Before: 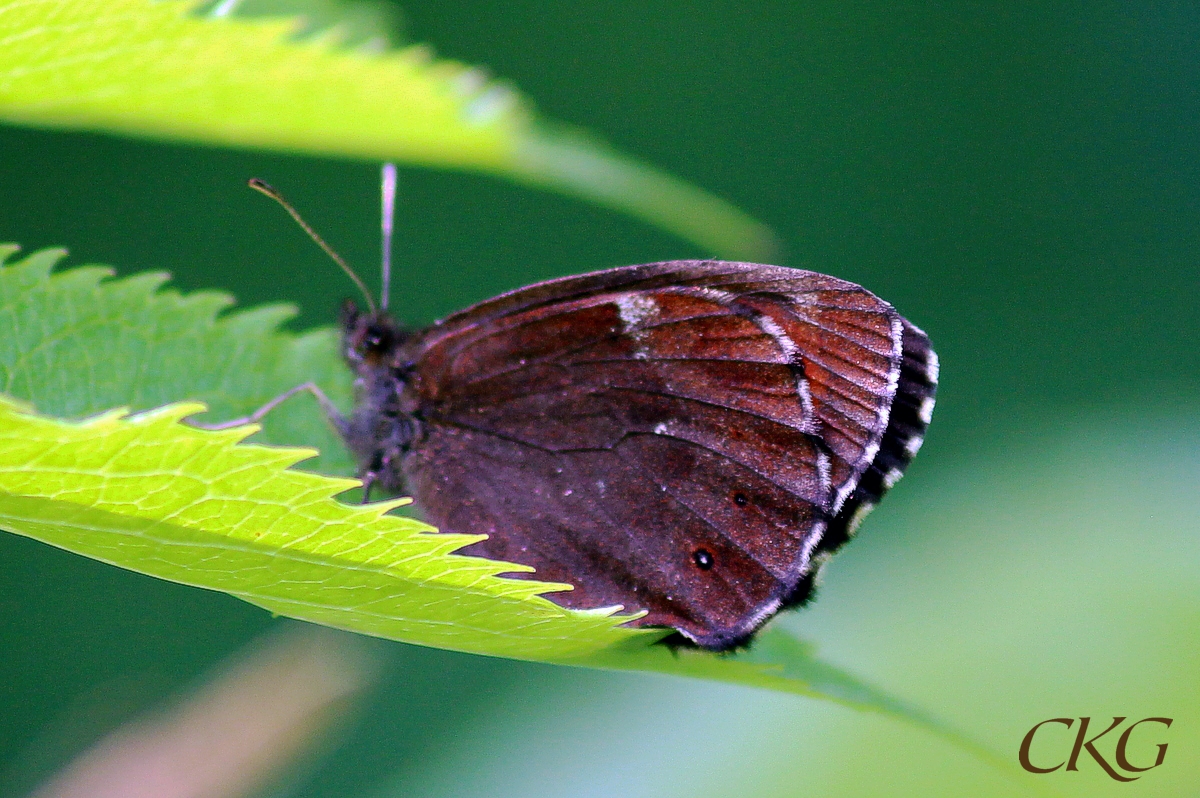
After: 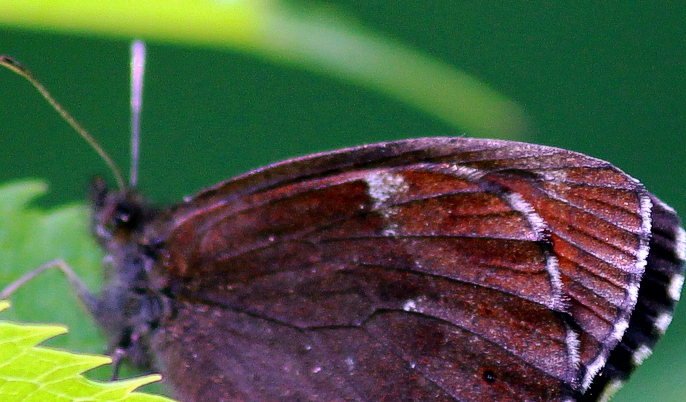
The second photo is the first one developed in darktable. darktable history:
crop: left 20.932%, top 15.471%, right 21.848%, bottom 34.081%
levels: levels [0, 0.499, 1]
